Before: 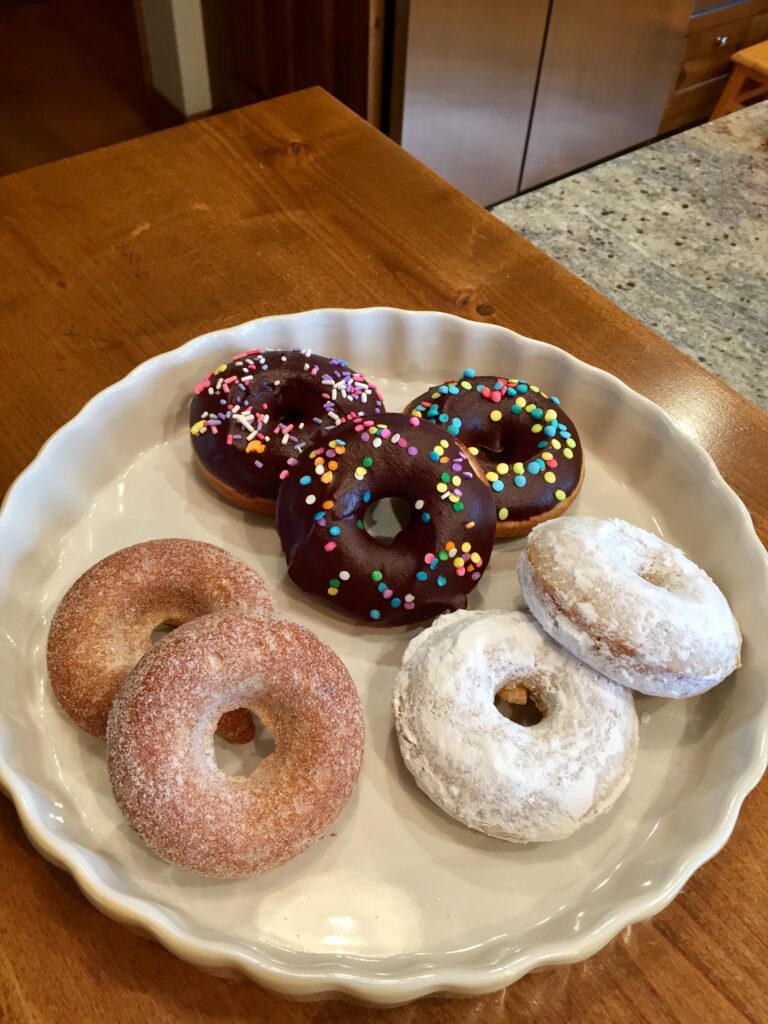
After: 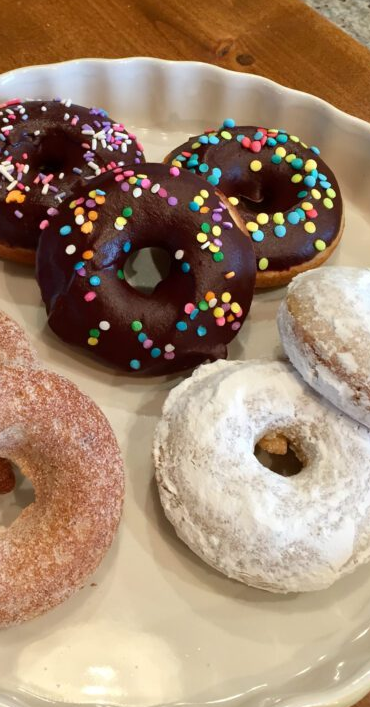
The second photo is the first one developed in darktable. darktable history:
crop: left 31.319%, top 24.44%, right 20.438%, bottom 6.492%
